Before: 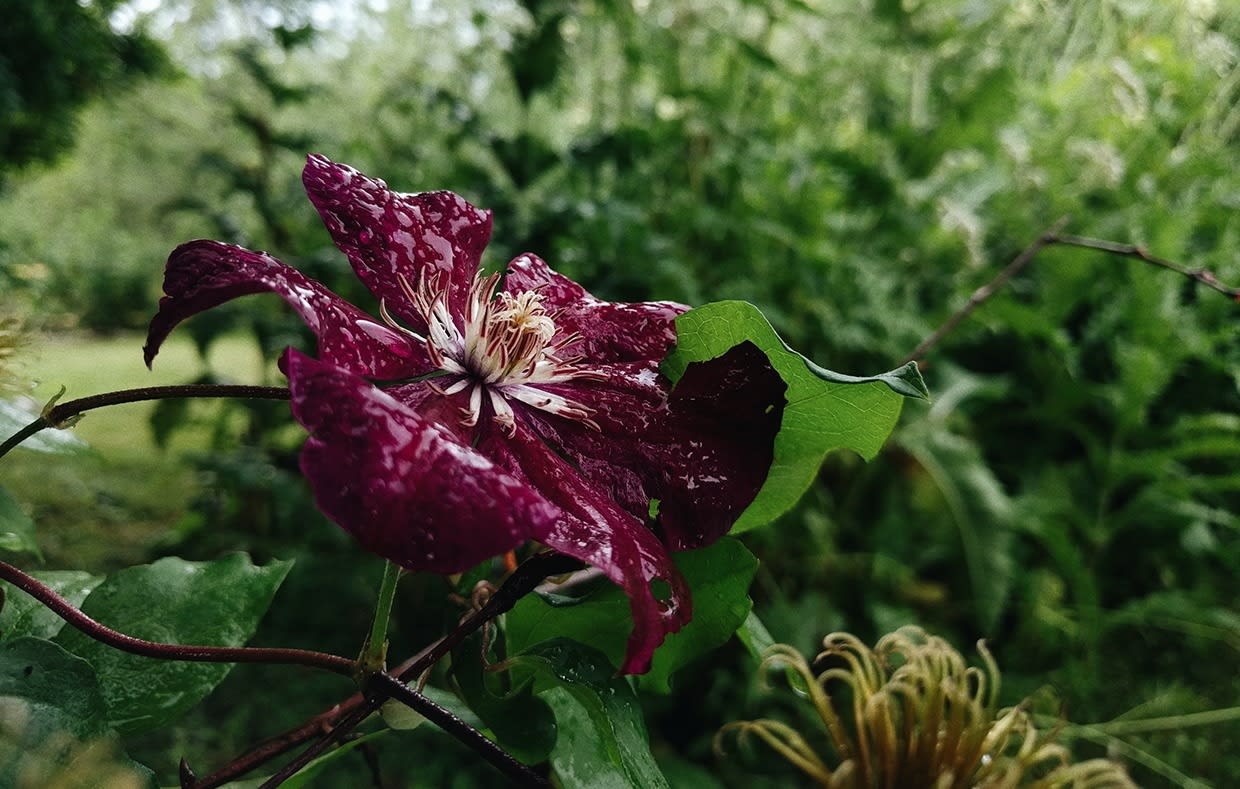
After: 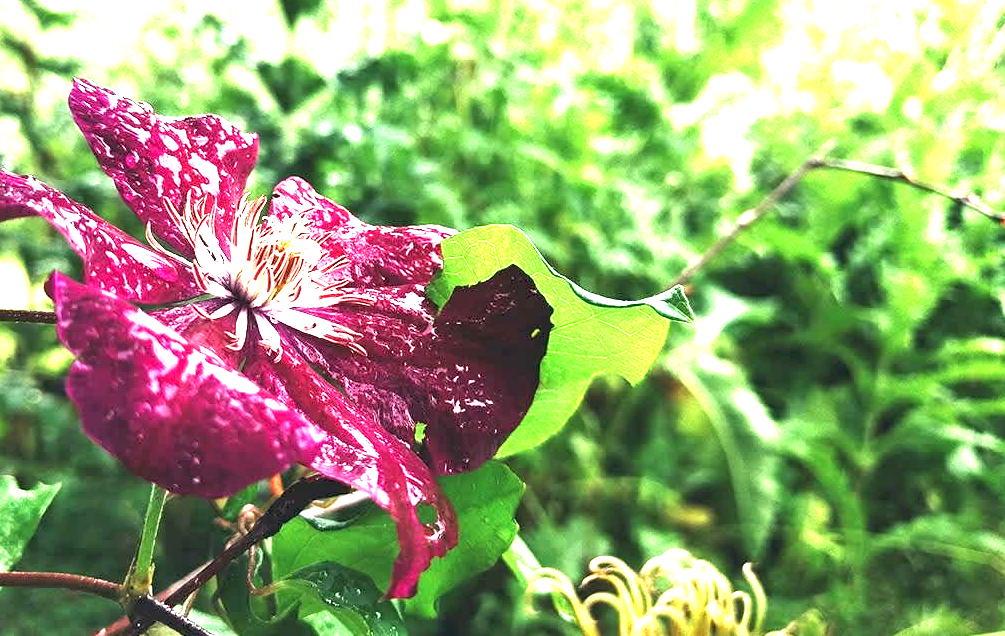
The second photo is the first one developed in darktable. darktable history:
exposure: exposure 3.103 EV, compensate exposure bias true, compensate highlight preservation false
crop: left 18.89%, top 9.713%, right 0%, bottom 9.653%
